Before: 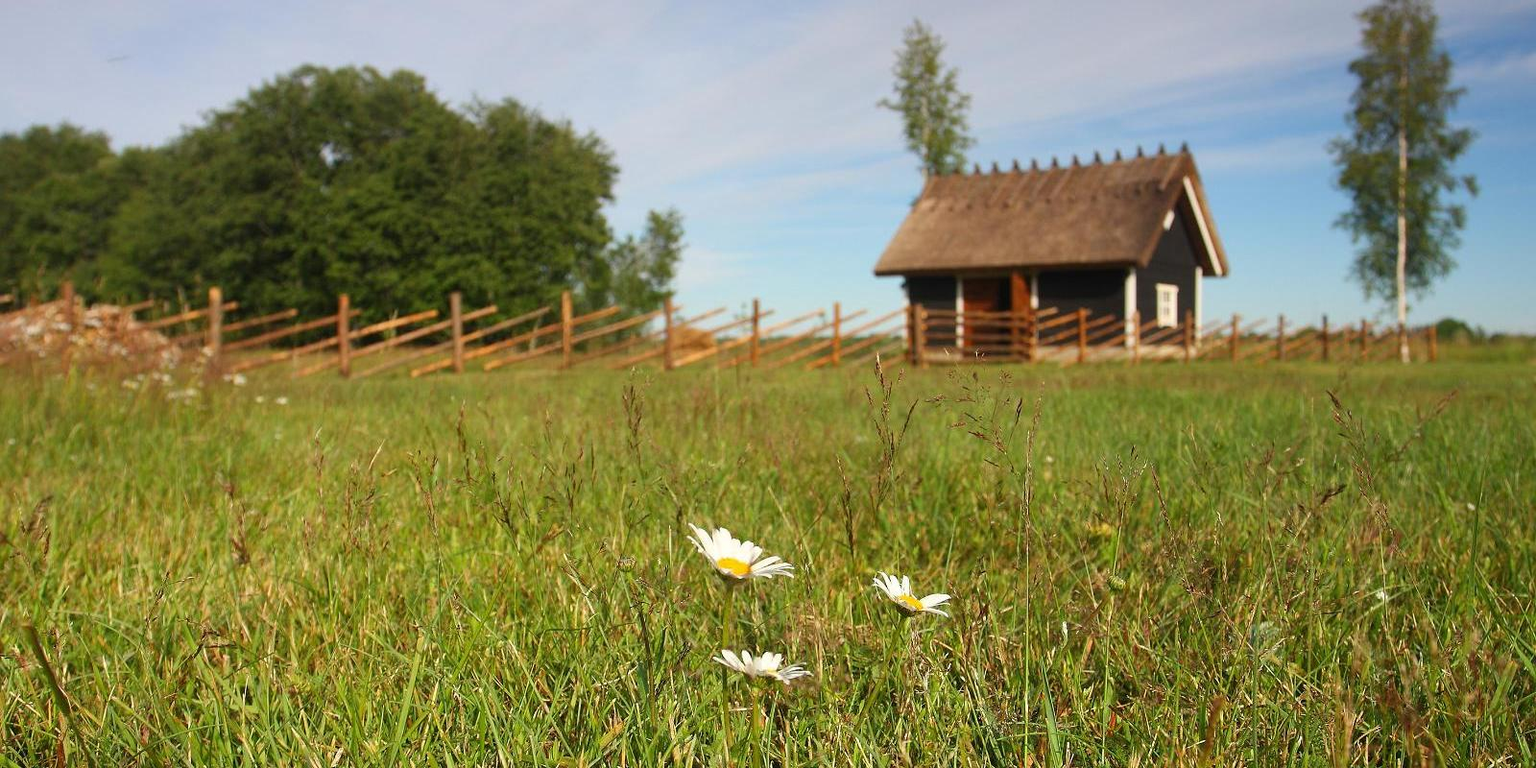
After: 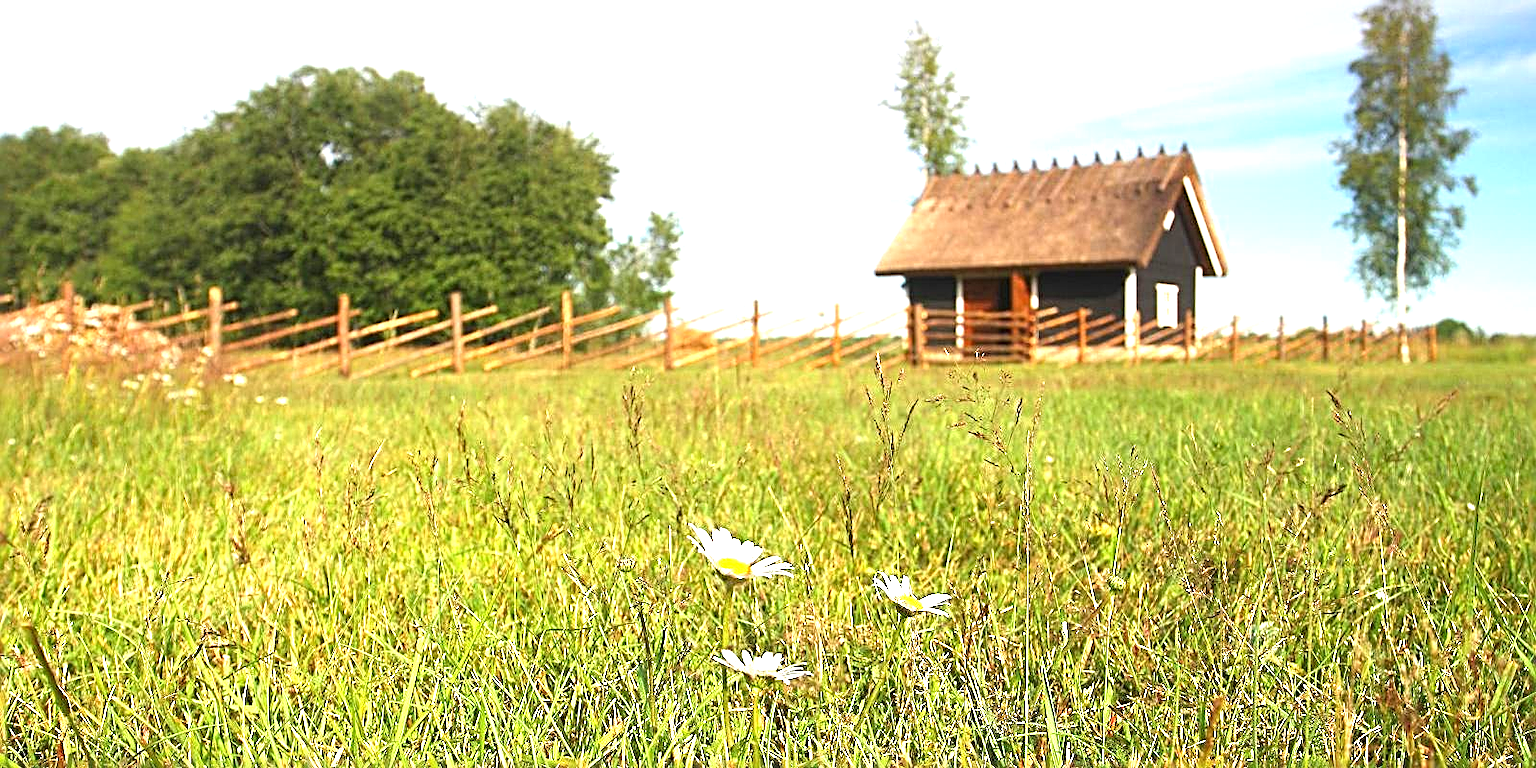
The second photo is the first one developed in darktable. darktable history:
exposure: black level correction 0, exposure 1.479 EV, compensate exposure bias true, compensate highlight preservation false
sharpen: radius 2.849, amount 0.714
